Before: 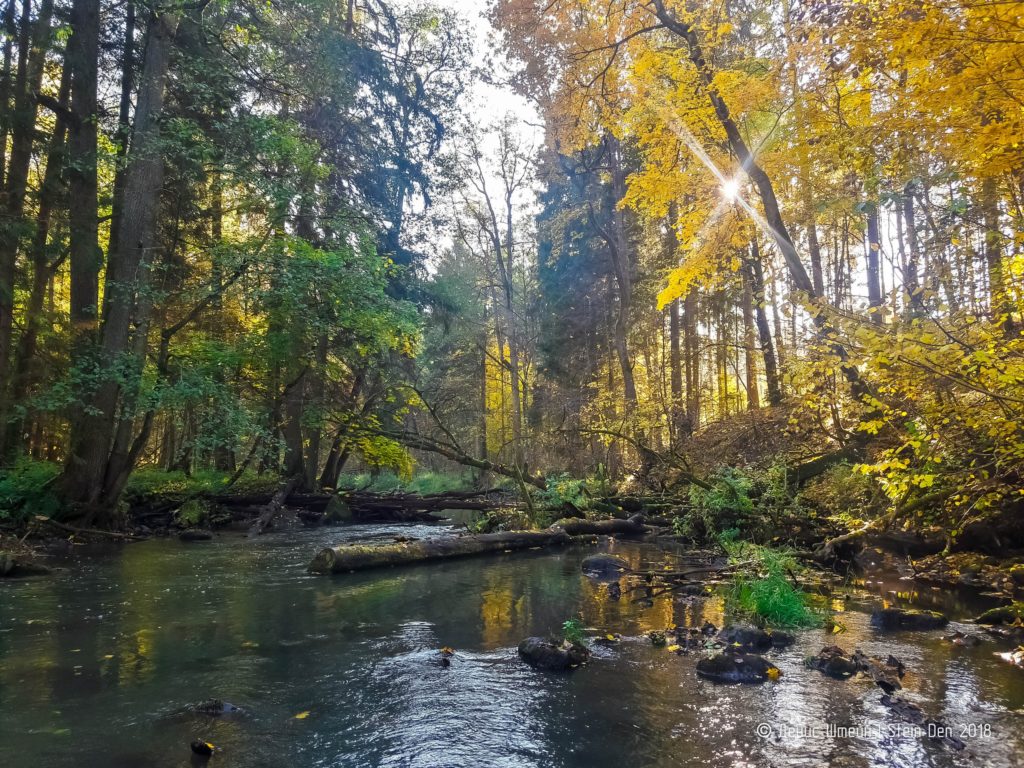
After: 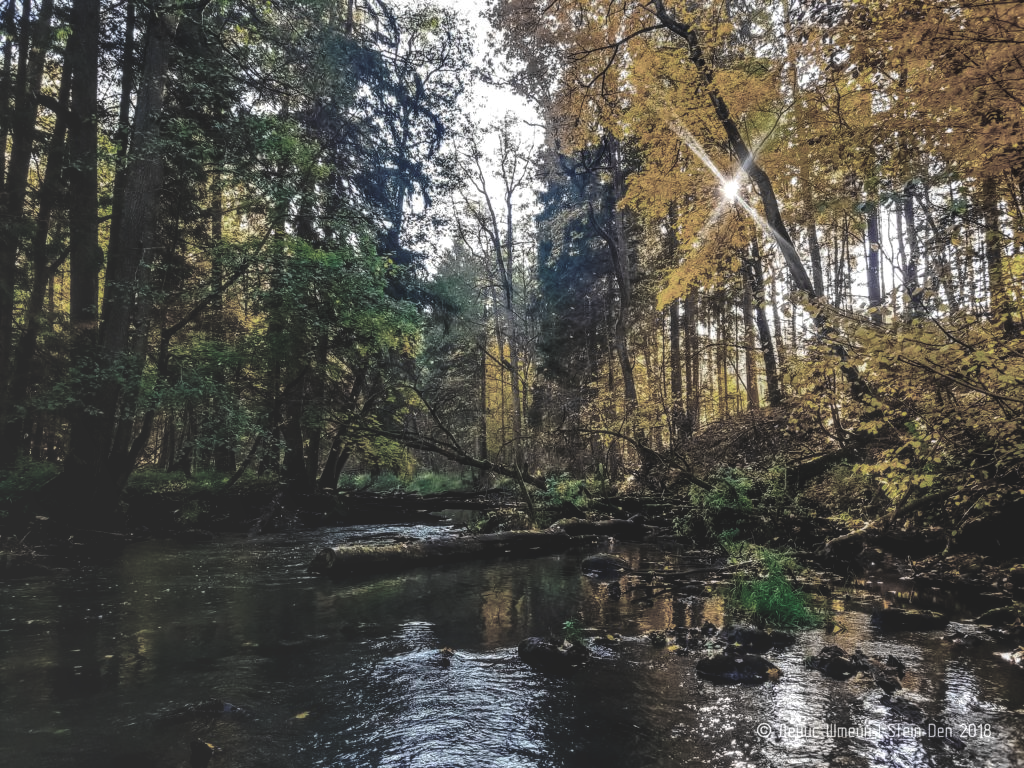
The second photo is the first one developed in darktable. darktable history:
rgb curve: curves: ch0 [(0, 0.186) (0.314, 0.284) (0.775, 0.708) (1, 1)], compensate middle gray true, preserve colors none
local contrast: highlights 79%, shadows 56%, detail 175%, midtone range 0.428
color zones: curves: ch0 [(0, 0.487) (0.241, 0.395) (0.434, 0.373) (0.658, 0.412) (0.838, 0.487)]; ch1 [(0, 0) (0.053, 0.053) (0.211, 0.202) (0.579, 0.259) (0.781, 0.241)]
basic adjustments: black level correction 0.018, exposure 0.33 EV, highlight compression 93.18, middle gray 17.31%, brightness -0.09, saturation 0.33, vibrance -0.21
